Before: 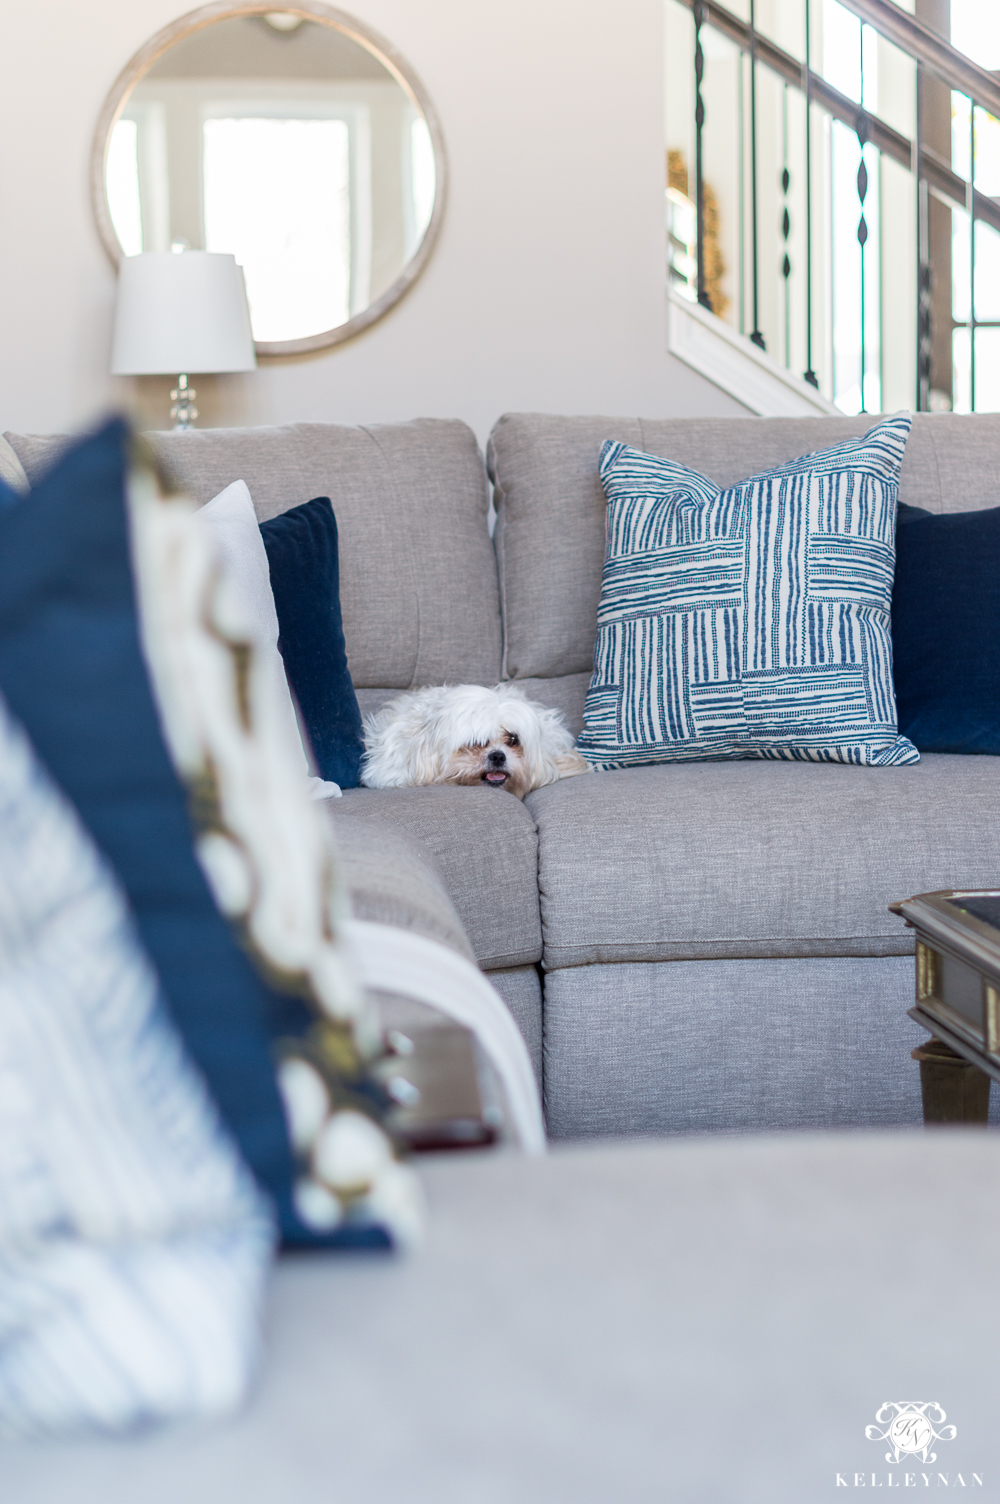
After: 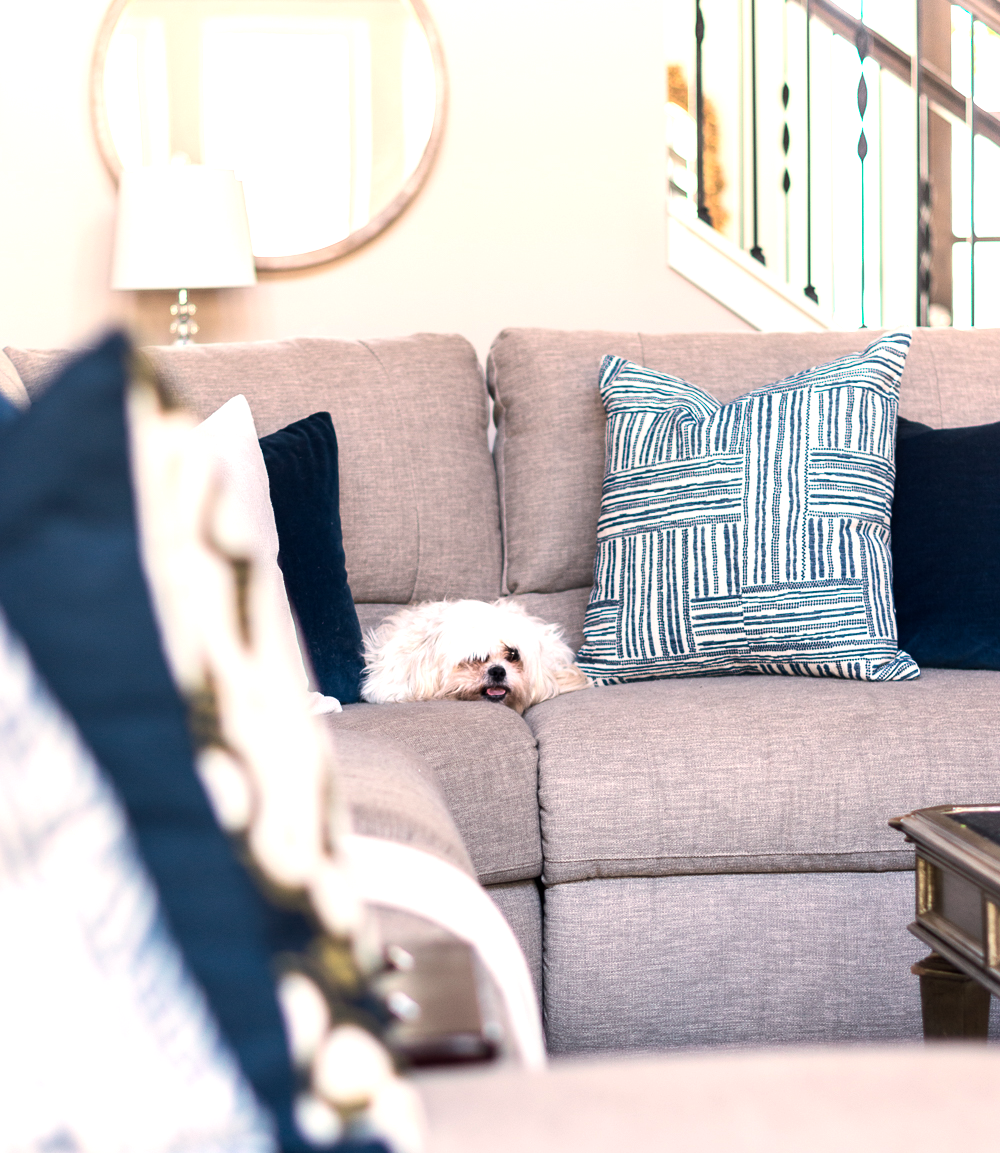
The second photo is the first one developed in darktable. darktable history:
crop: top 5.667%, bottom 17.637%
tone equalizer: -8 EV -0.75 EV, -7 EV -0.7 EV, -6 EV -0.6 EV, -5 EV -0.4 EV, -3 EV 0.4 EV, -2 EV 0.6 EV, -1 EV 0.7 EV, +0 EV 0.75 EV, edges refinement/feathering 500, mask exposure compensation -1.57 EV, preserve details no
white balance: red 1.127, blue 0.943
